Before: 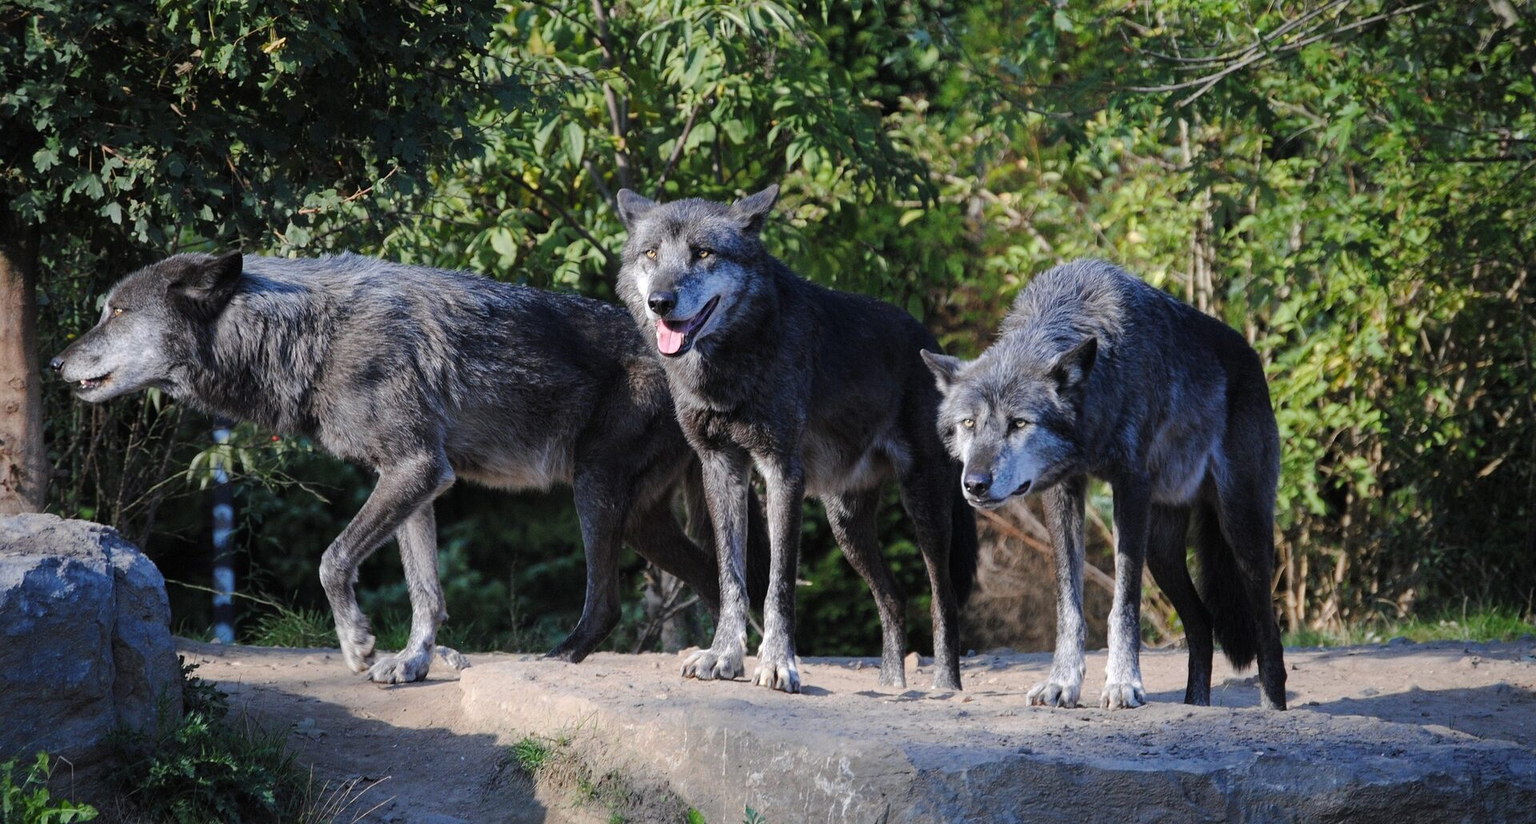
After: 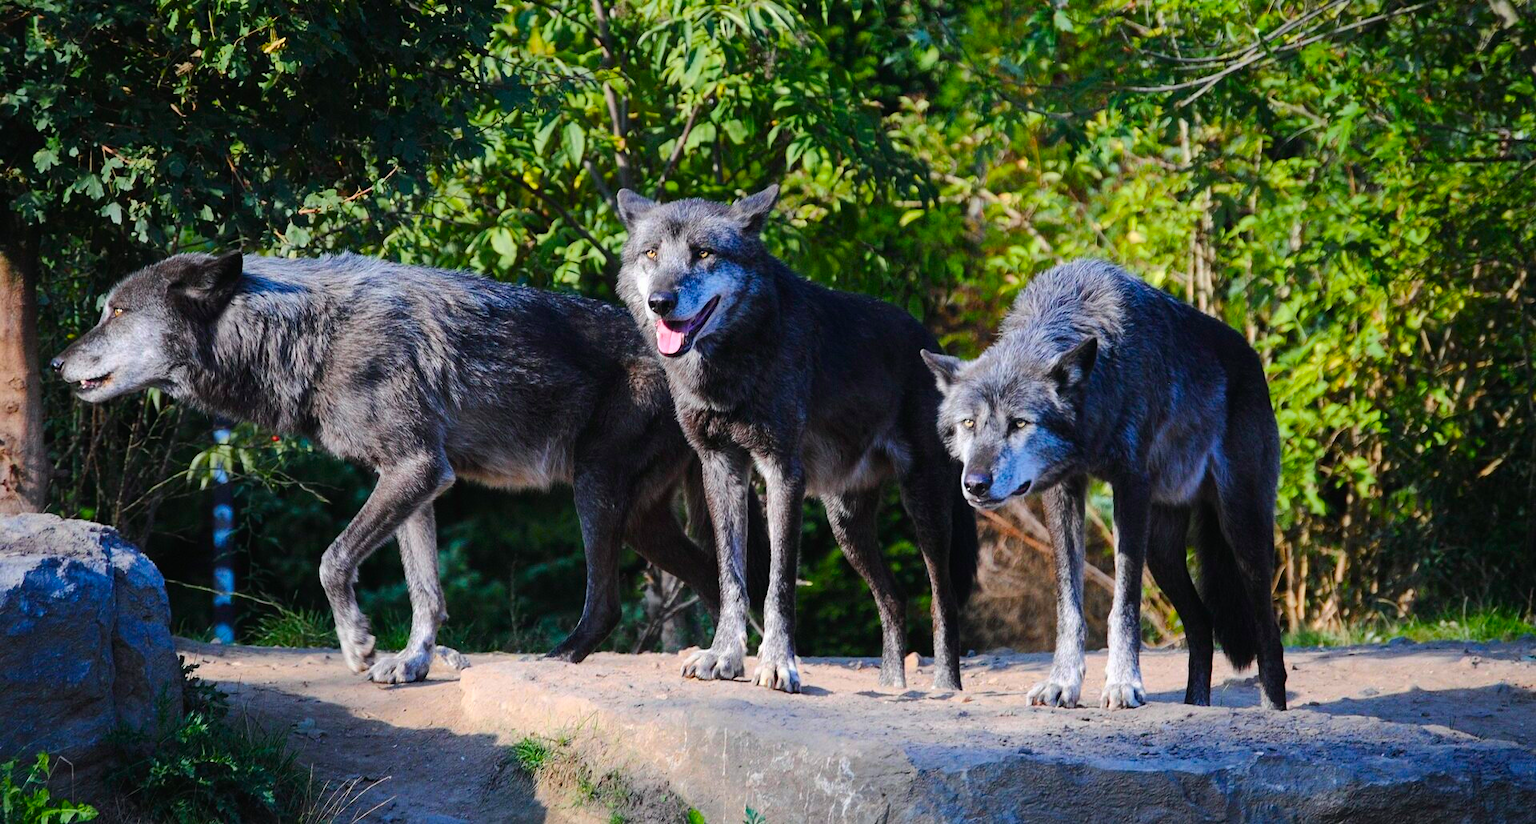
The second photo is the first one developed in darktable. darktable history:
color balance rgb: linear chroma grading › global chroma 15%, perceptual saturation grading › global saturation 30%
tone curve: curves: ch0 [(0, 0.01) (0.037, 0.032) (0.131, 0.108) (0.275, 0.258) (0.483, 0.512) (0.61, 0.661) (0.696, 0.742) (0.792, 0.834) (0.911, 0.936) (0.997, 0.995)]; ch1 [(0, 0) (0.308, 0.29) (0.425, 0.411) (0.503, 0.502) (0.551, 0.563) (0.683, 0.706) (0.746, 0.77) (1, 1)]; ch2 [(0, 0) (0.246, 0.233) (0.36, 0.352) (0.415, 0.415) (0.485, 0.487) (0.502, 0.502) (0.525, 0.523) (0.545, 0.552) (0.587, 0.6) (0.636, 0.652) (0.711, 0.729) (0.845, 0.855) (0.998, 0.977)], color space Lab, independent channels, preserve colors none
